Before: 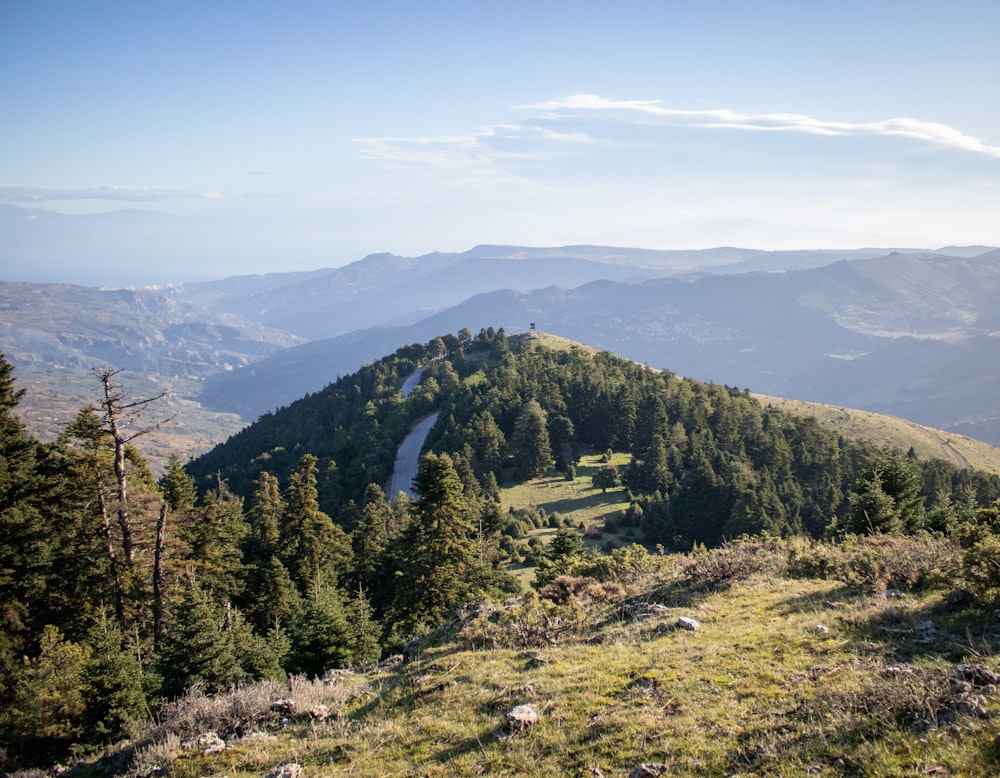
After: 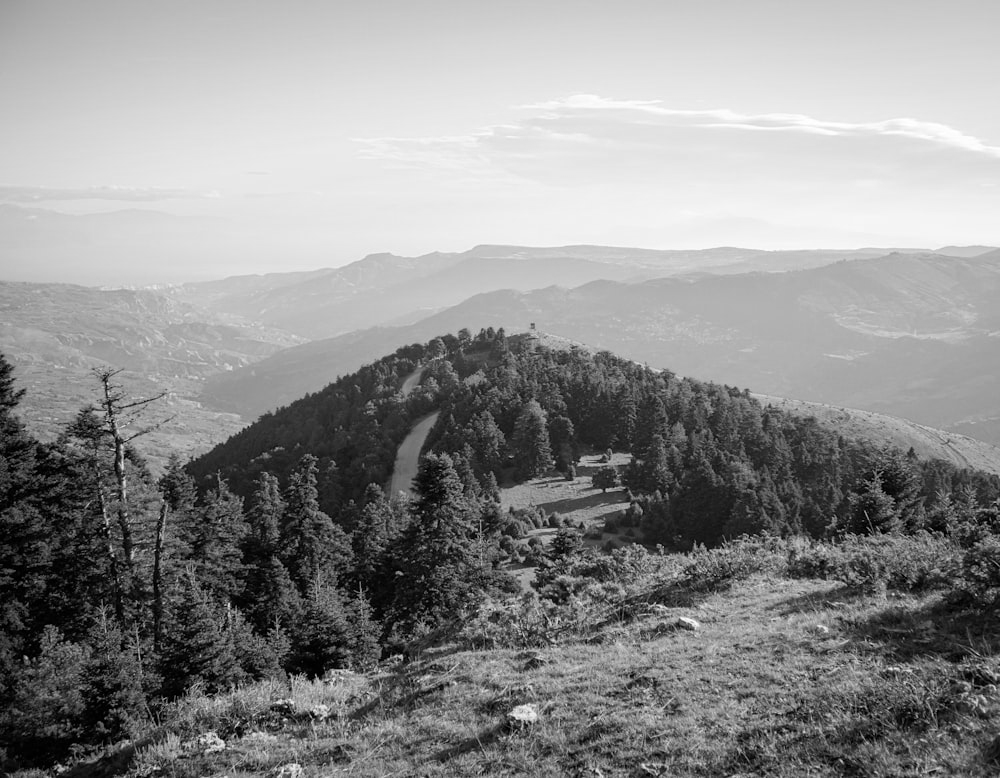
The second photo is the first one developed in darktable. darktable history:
color calibration: output gray [0.246, 0.254, 0.501, 0], x 0.372, y 0.387, temperature 4285.89 K
